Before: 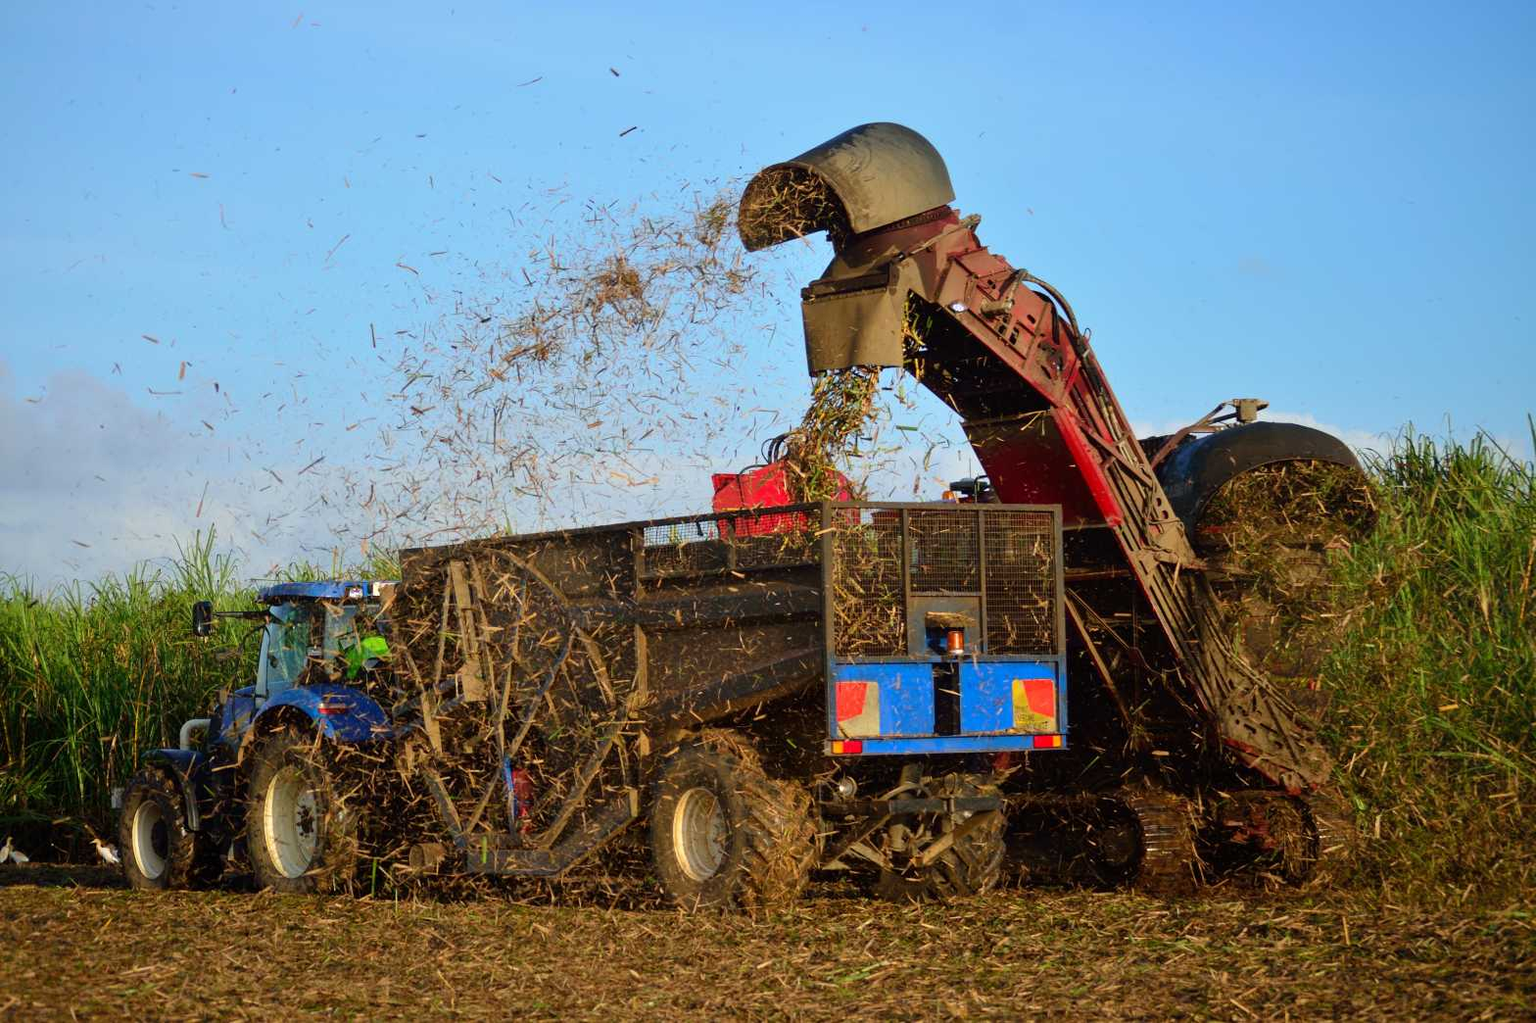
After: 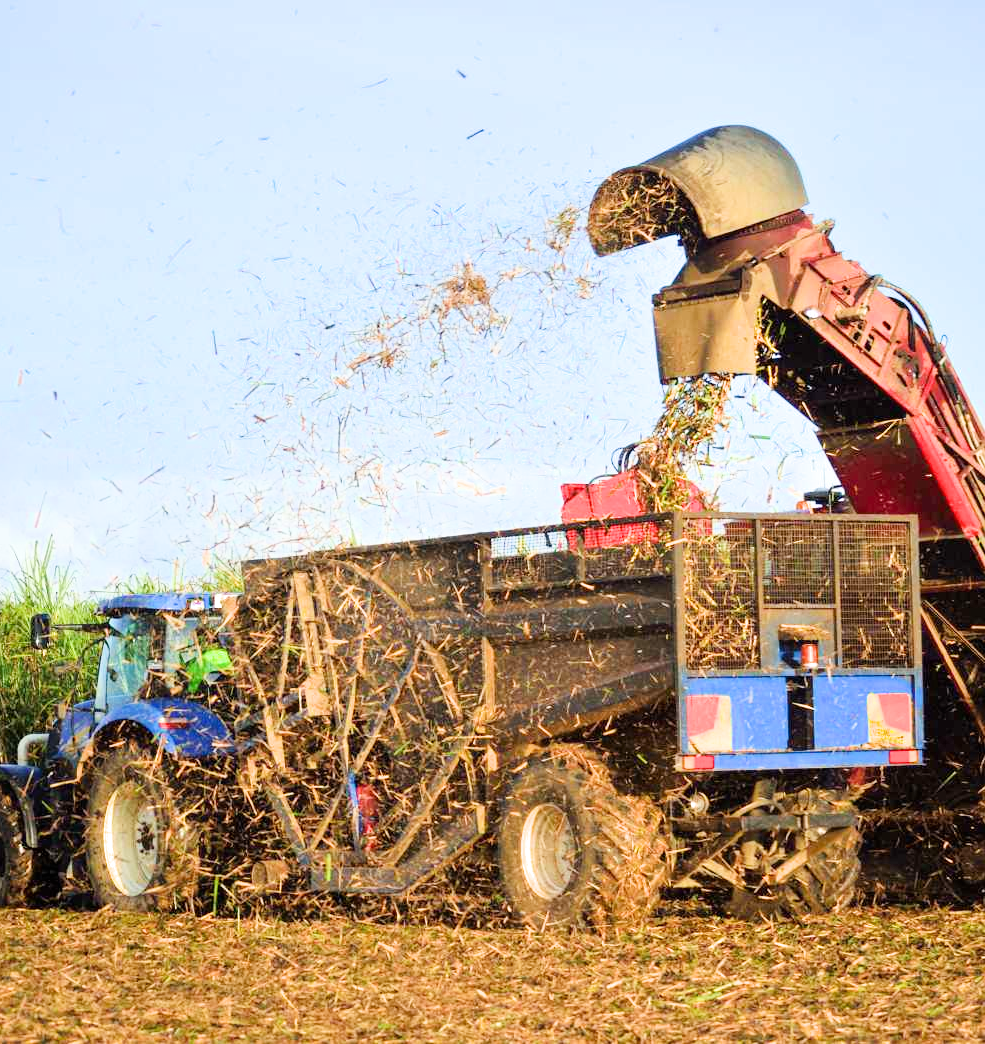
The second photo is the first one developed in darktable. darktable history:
filmic rgb: black relative exposure -8 EV, white relative exposure 3.94 EV, hardness 4.24
exposure: black level correction 0, exposure 1.958 EV, compensate highlight preservation false
crop: left 10.611%, right 26.539%
